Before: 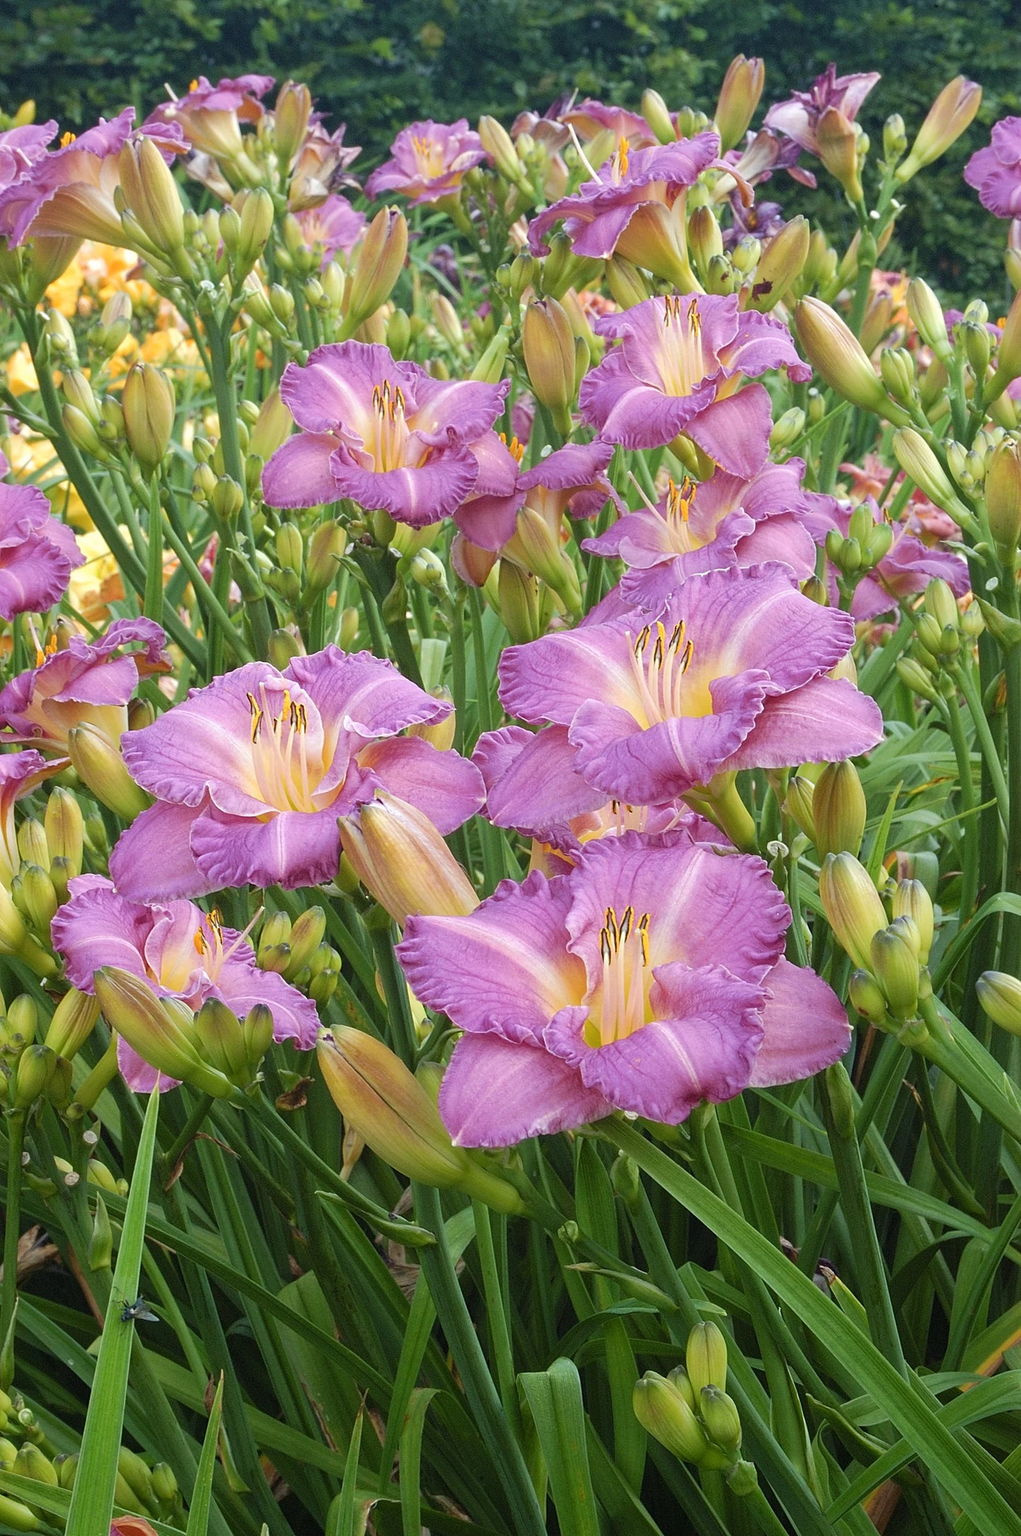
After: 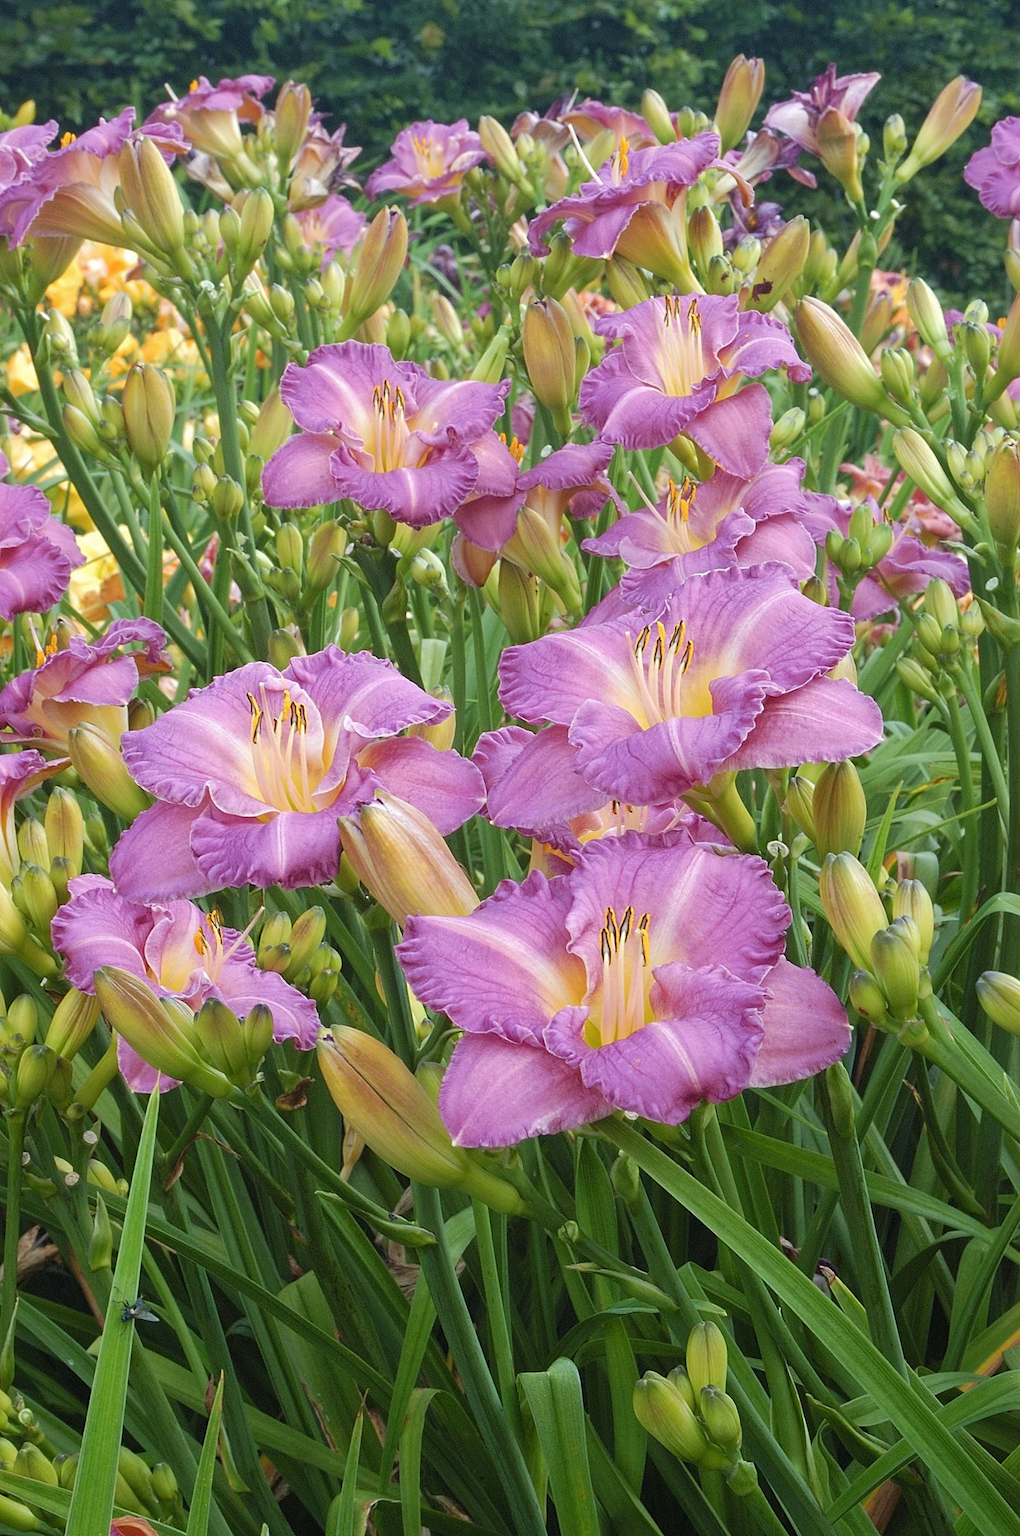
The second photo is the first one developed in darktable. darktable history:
shadows and highlights: shadows 25.01, highlights -26.55
